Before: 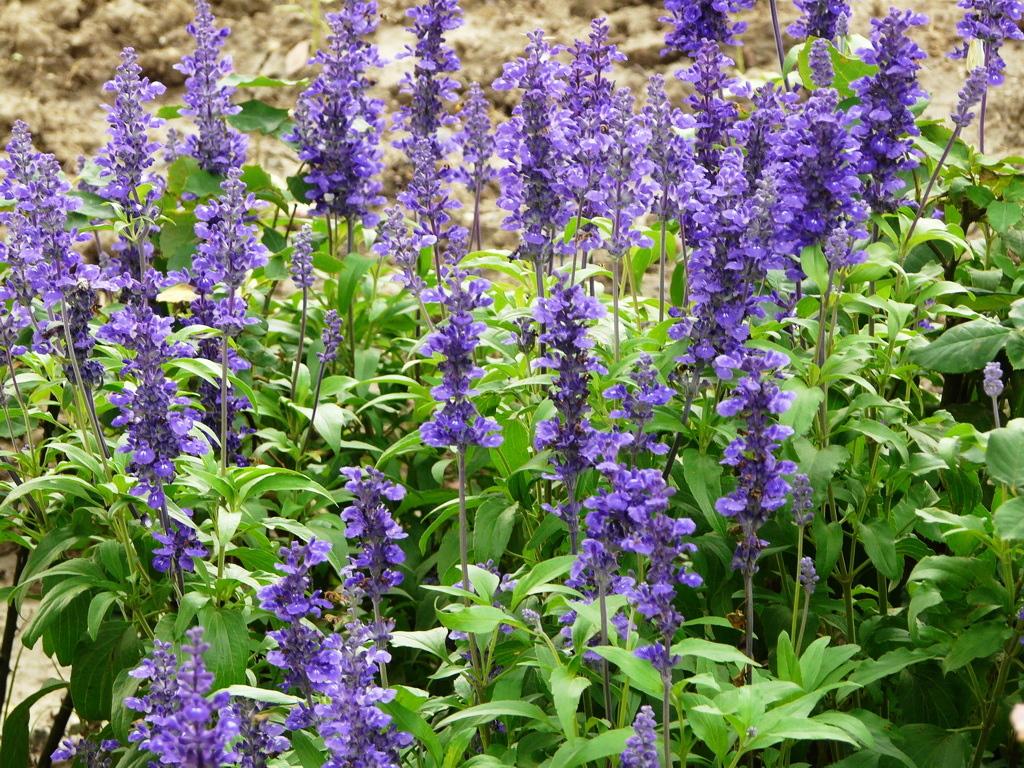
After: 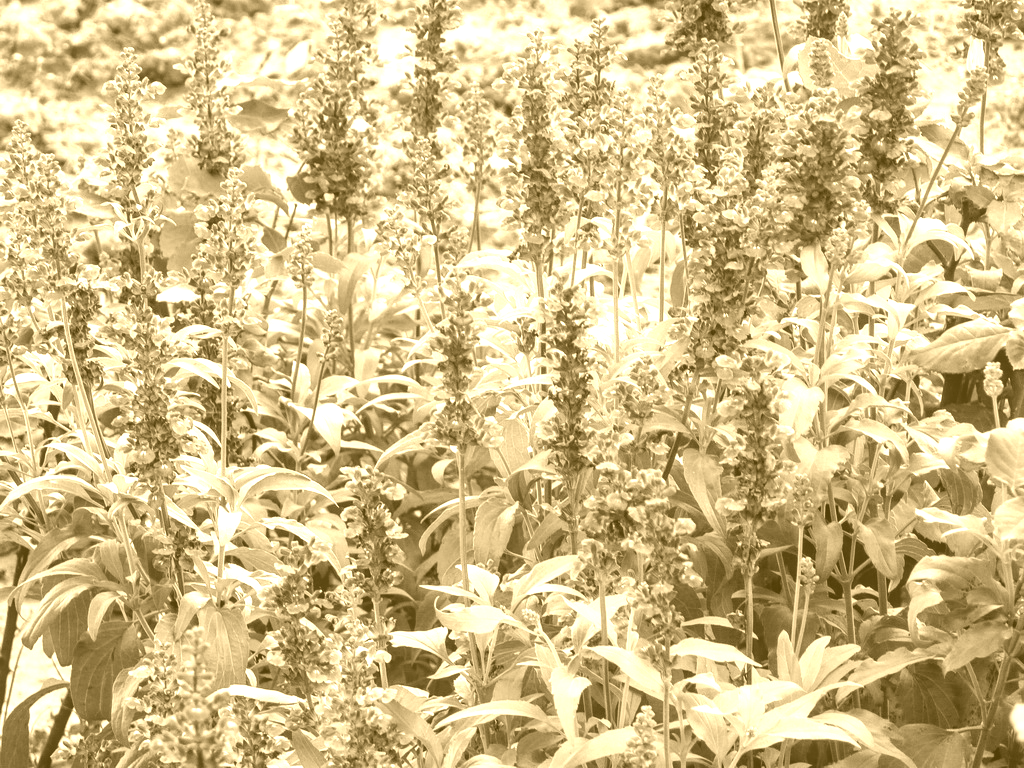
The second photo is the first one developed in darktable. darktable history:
local contrast: detail 130%
colorize: hue 36°, source mix 100%
shadows and highlights: white point adjustment 0.1, highlights -70, soften with gaussian
